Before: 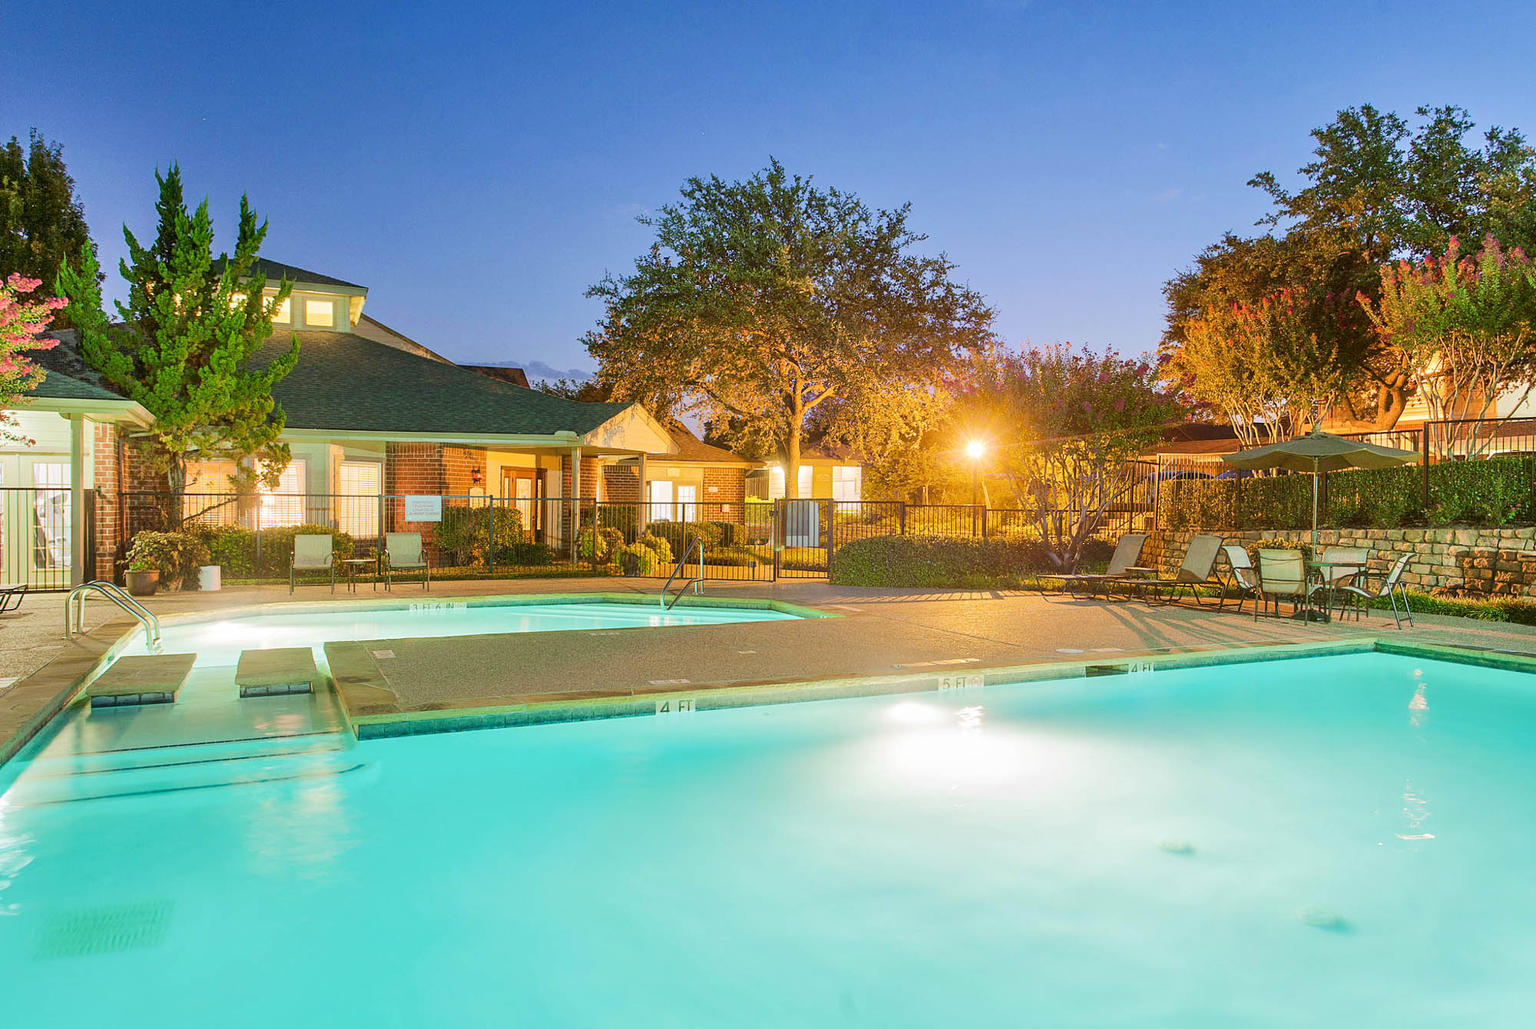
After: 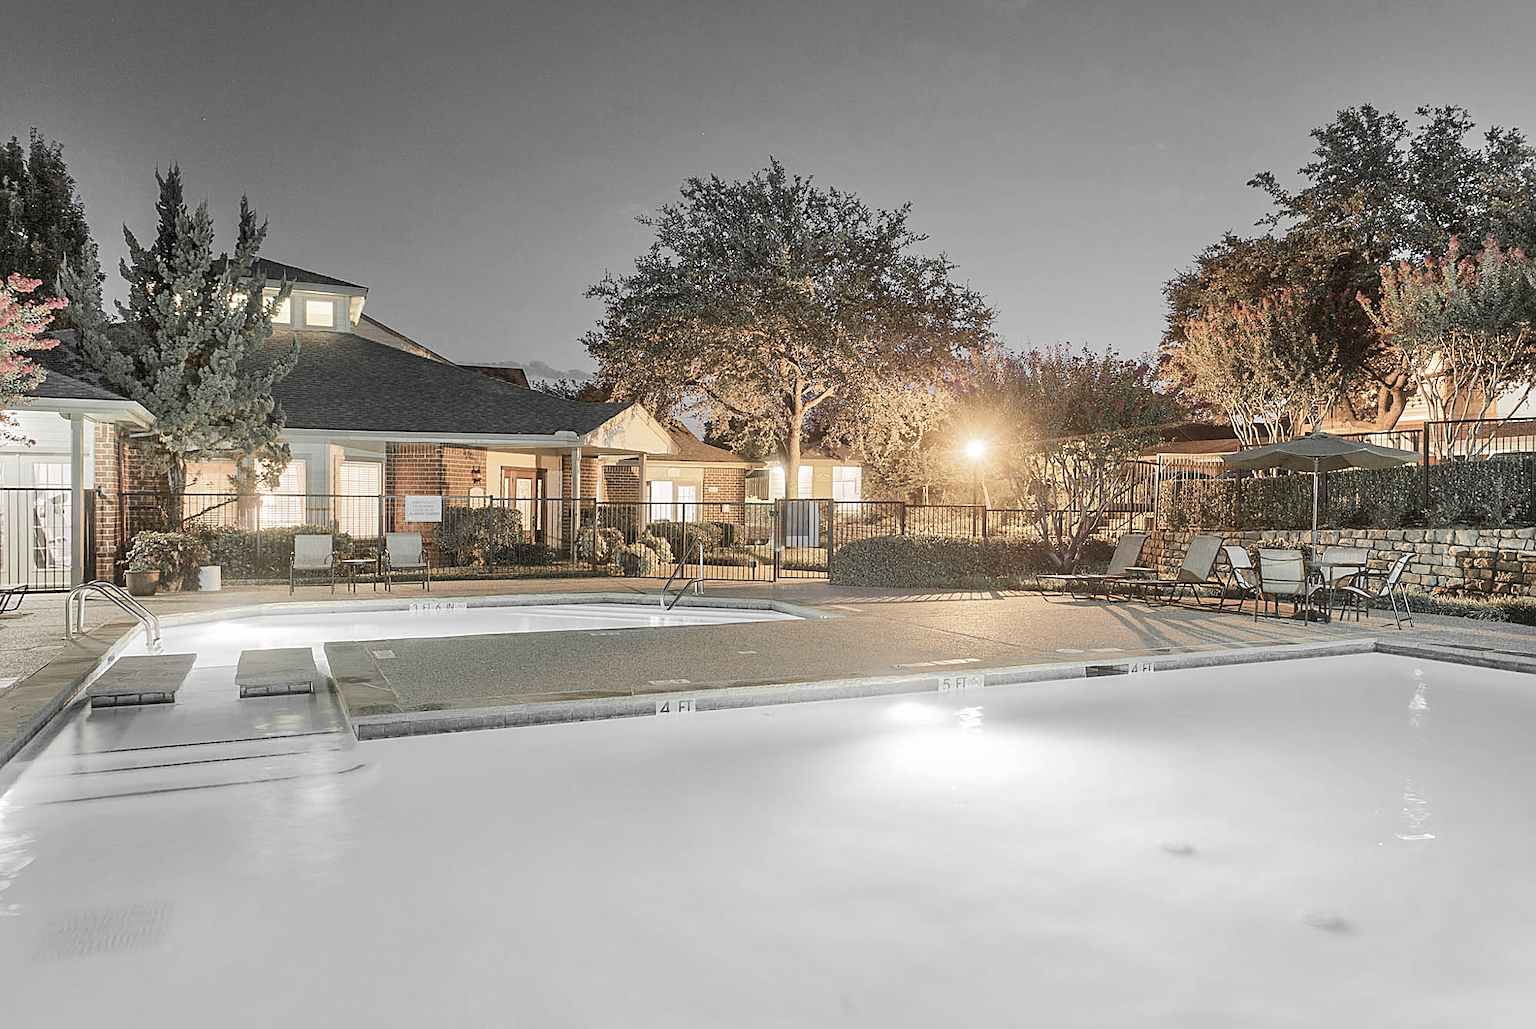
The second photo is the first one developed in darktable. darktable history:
color correction: highlights b* 0.021, saturation 0.5
sharpen: on, module defaults
color zones: curves: ch0 [(0, 0.447) (0.184, 0.543) (0.323, 0.476) (0.429, 0.445) (0.571, 0.443) (0.714, 0.451) (0.857, 0.452) (1, 0.447)]; ch1 [(0, 0.464) (0.176, 0.46) (0.287, 0.177) (0.429, 0.002) (0.571, 0) (0.714, 0) (0.857, 0) (1, 0.464)]
